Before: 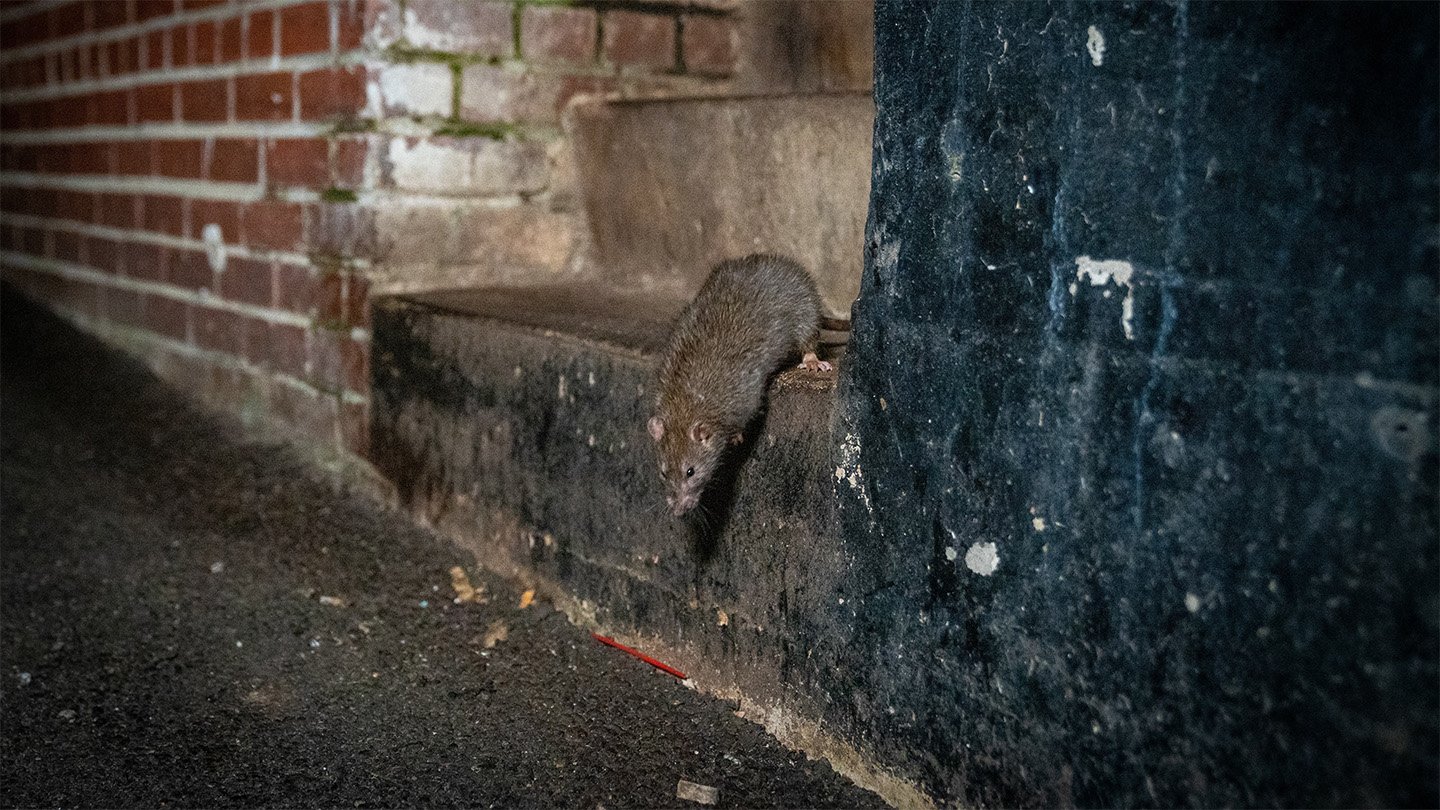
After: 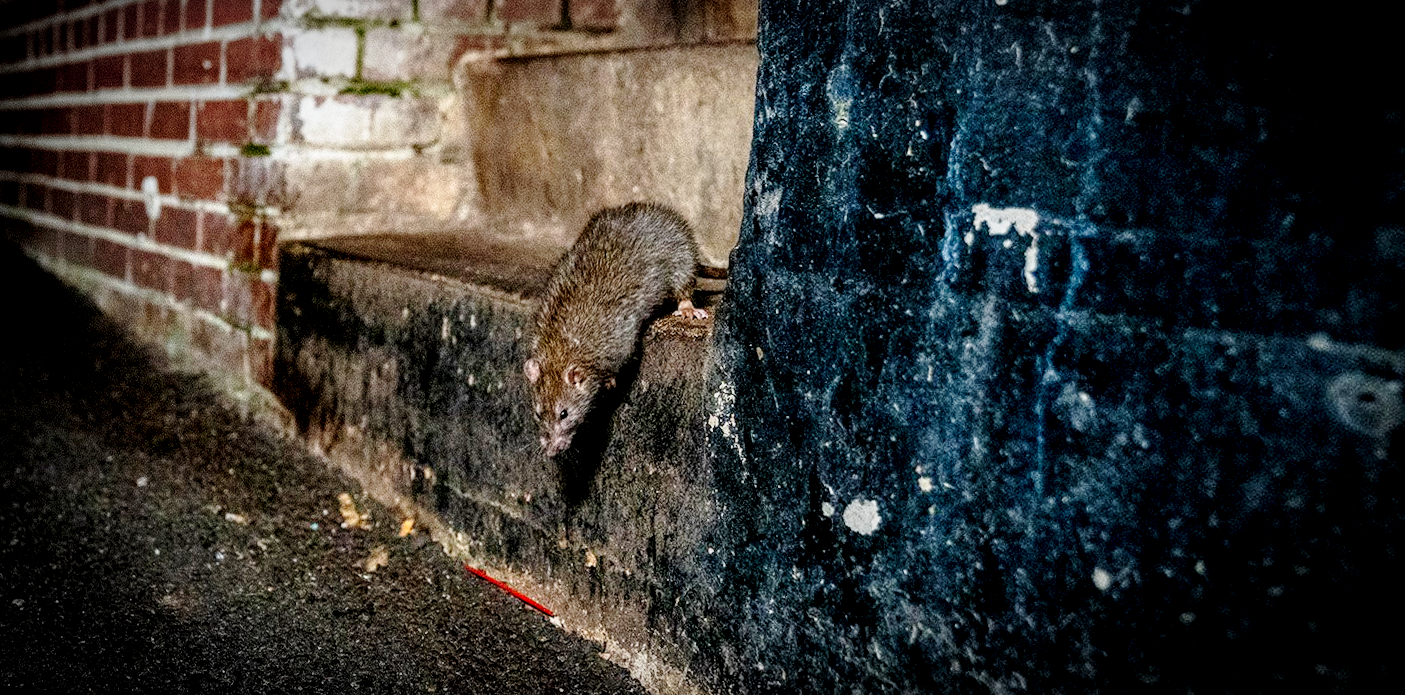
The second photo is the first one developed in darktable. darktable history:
shadows and highlights: shadows 4.1, highlights -17.6, soften with gaussian
vignetting: automatic ratio true
base curve: curves: ch0 [(0, 0) (0.028, 0.03) (0.121, 0.232) (0.46, 0.748) (0.859, 0.968) (1, 1)], preserve colors none
local contrast: on, module defaults
exposure: black level correction 0.016, exposure -0.009 EV, compensate highlight preservation false
rotate and perspective: rotation 1.69°, lens shift (vertical) -0.023, lens shift (horizontal) -0.291, crop left 0.025, crop right 0.988, crop top 0.092, crop bottom 0.842
